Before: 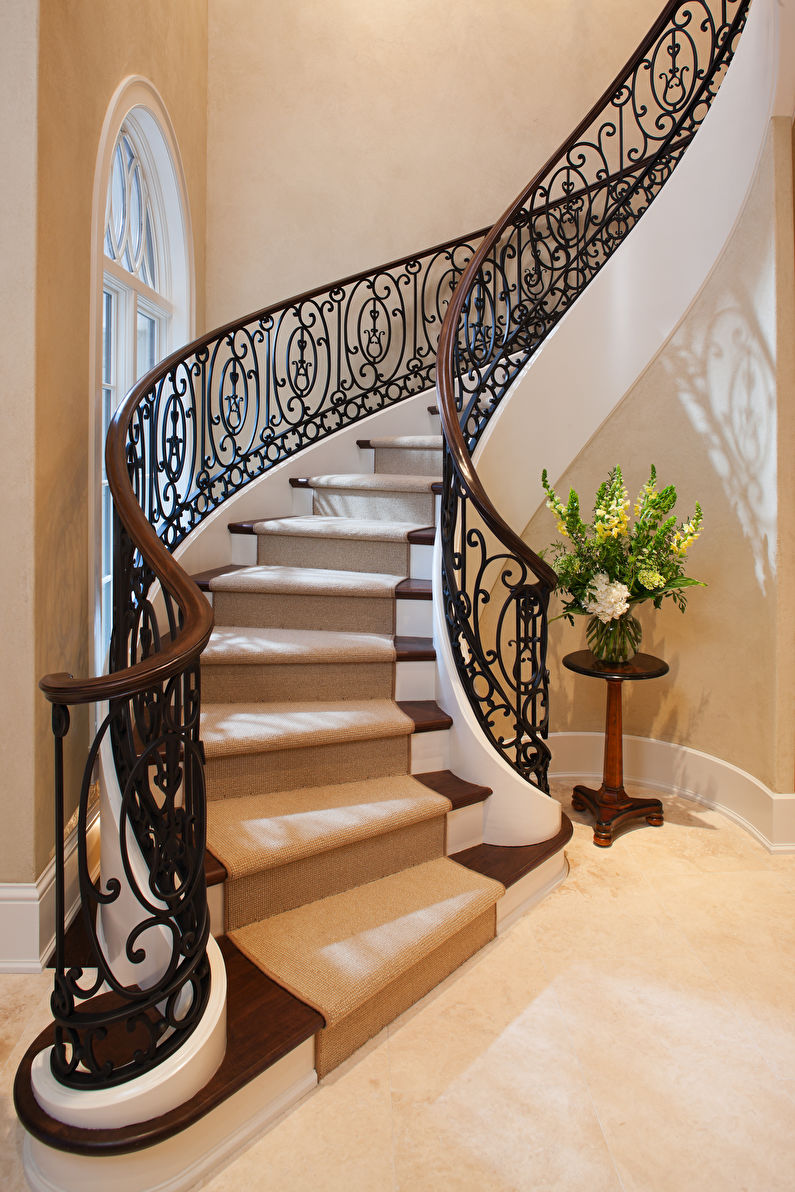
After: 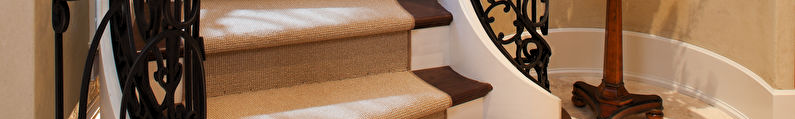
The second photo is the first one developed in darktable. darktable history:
crop and rotate: top 59.084%, bottom 30.916%
levels: levels [0.026, 0.507, 0.987]
